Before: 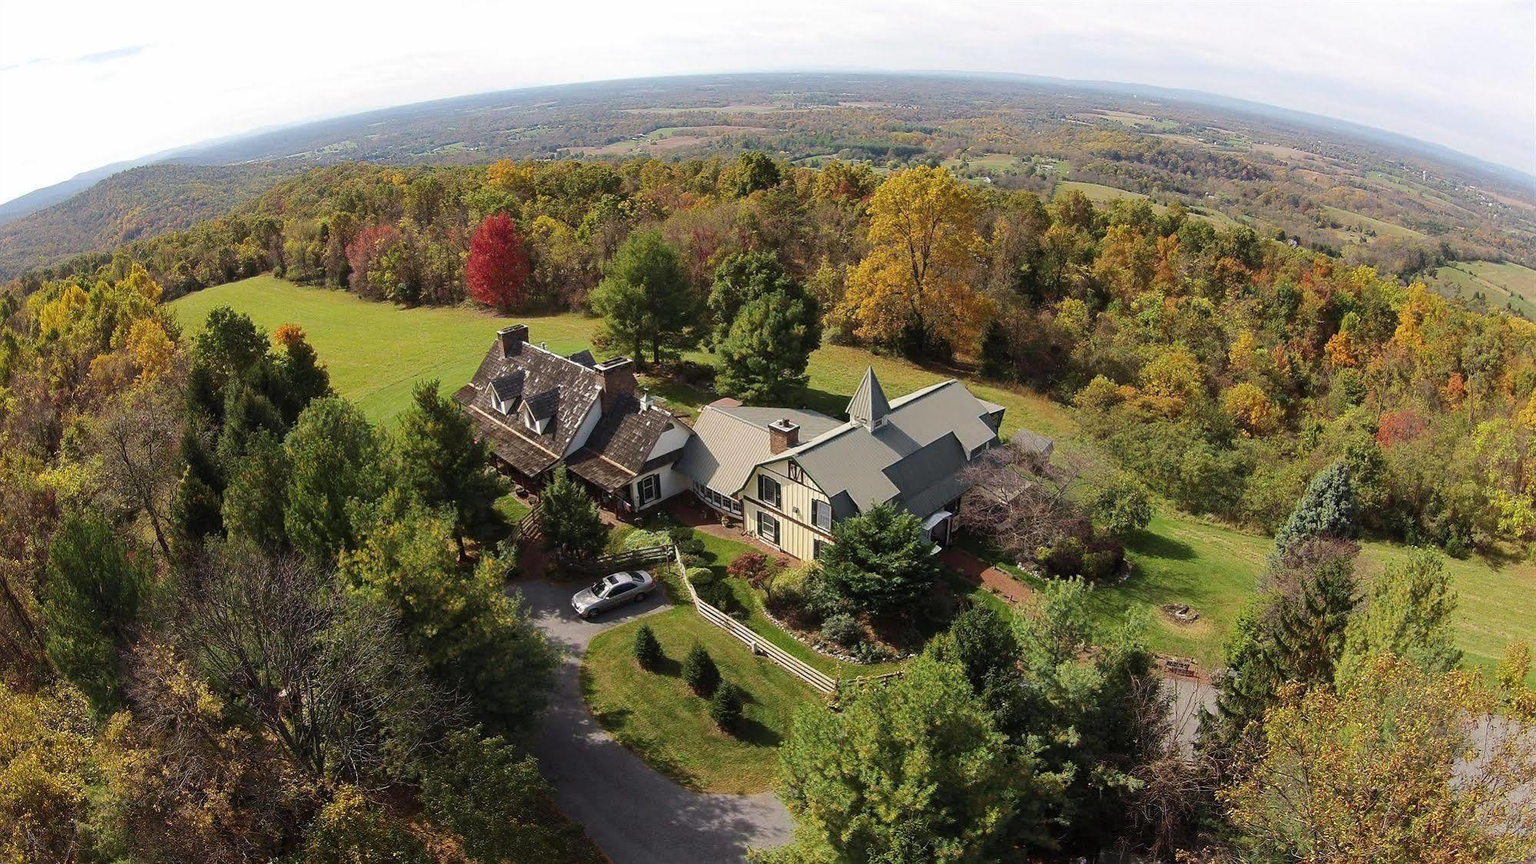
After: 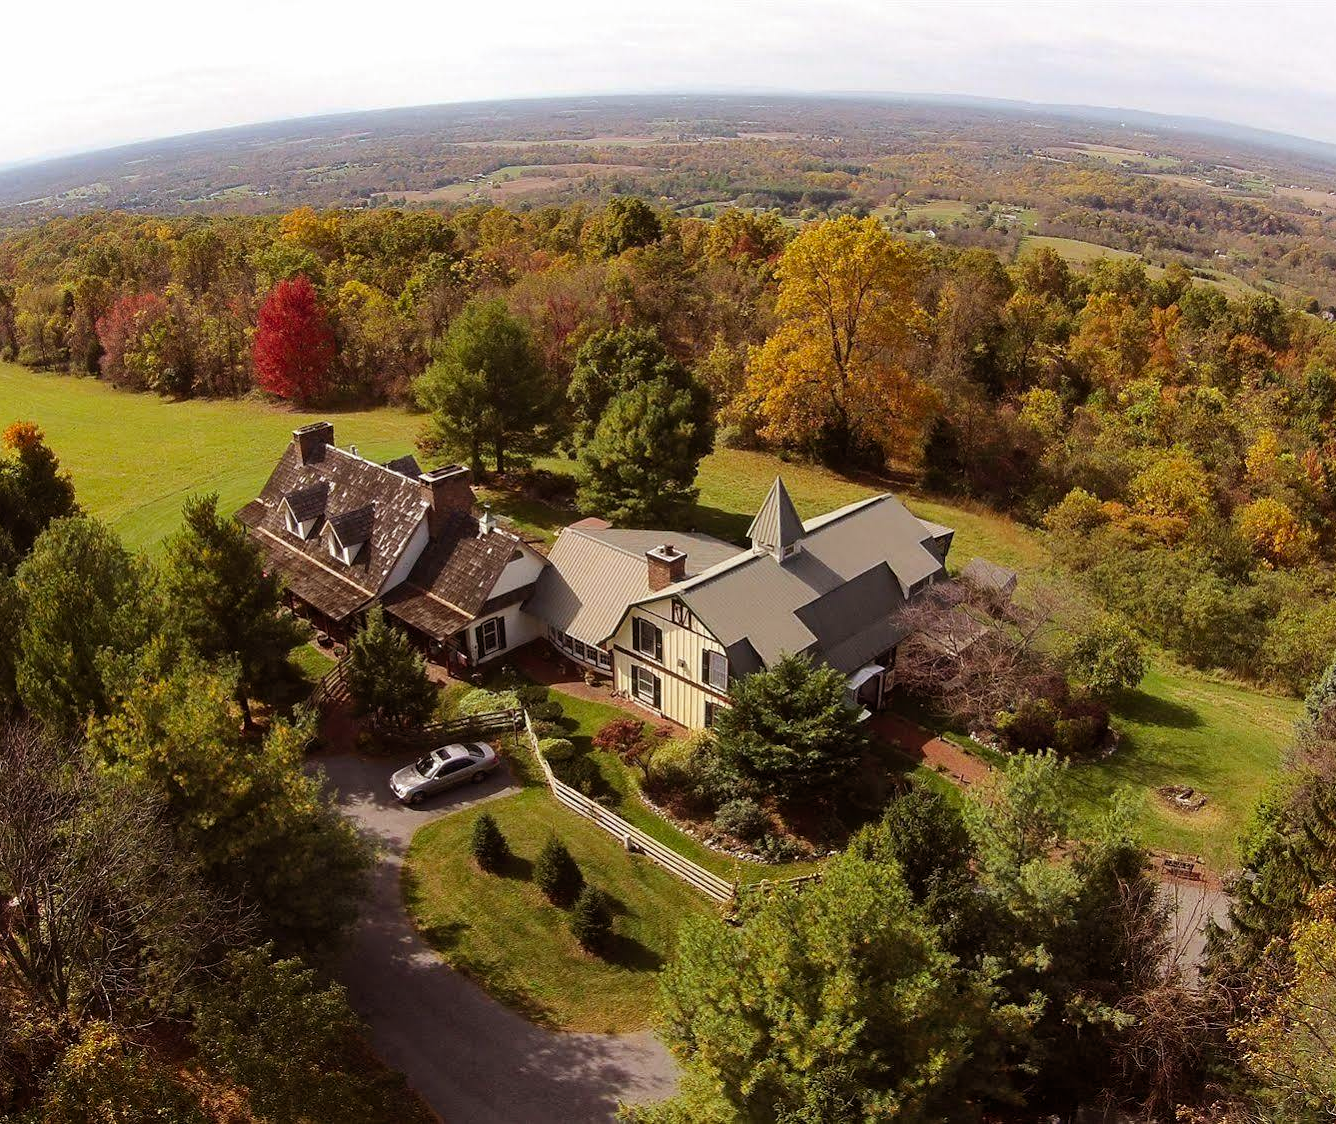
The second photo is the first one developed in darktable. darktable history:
crop and rotate: left 17.732%, right 15.423%
rgb levels: mode RGB, independent channels, levels [[0, 0.5, 1], [0, 0.521, 1], [0, 0.536, 1]]
